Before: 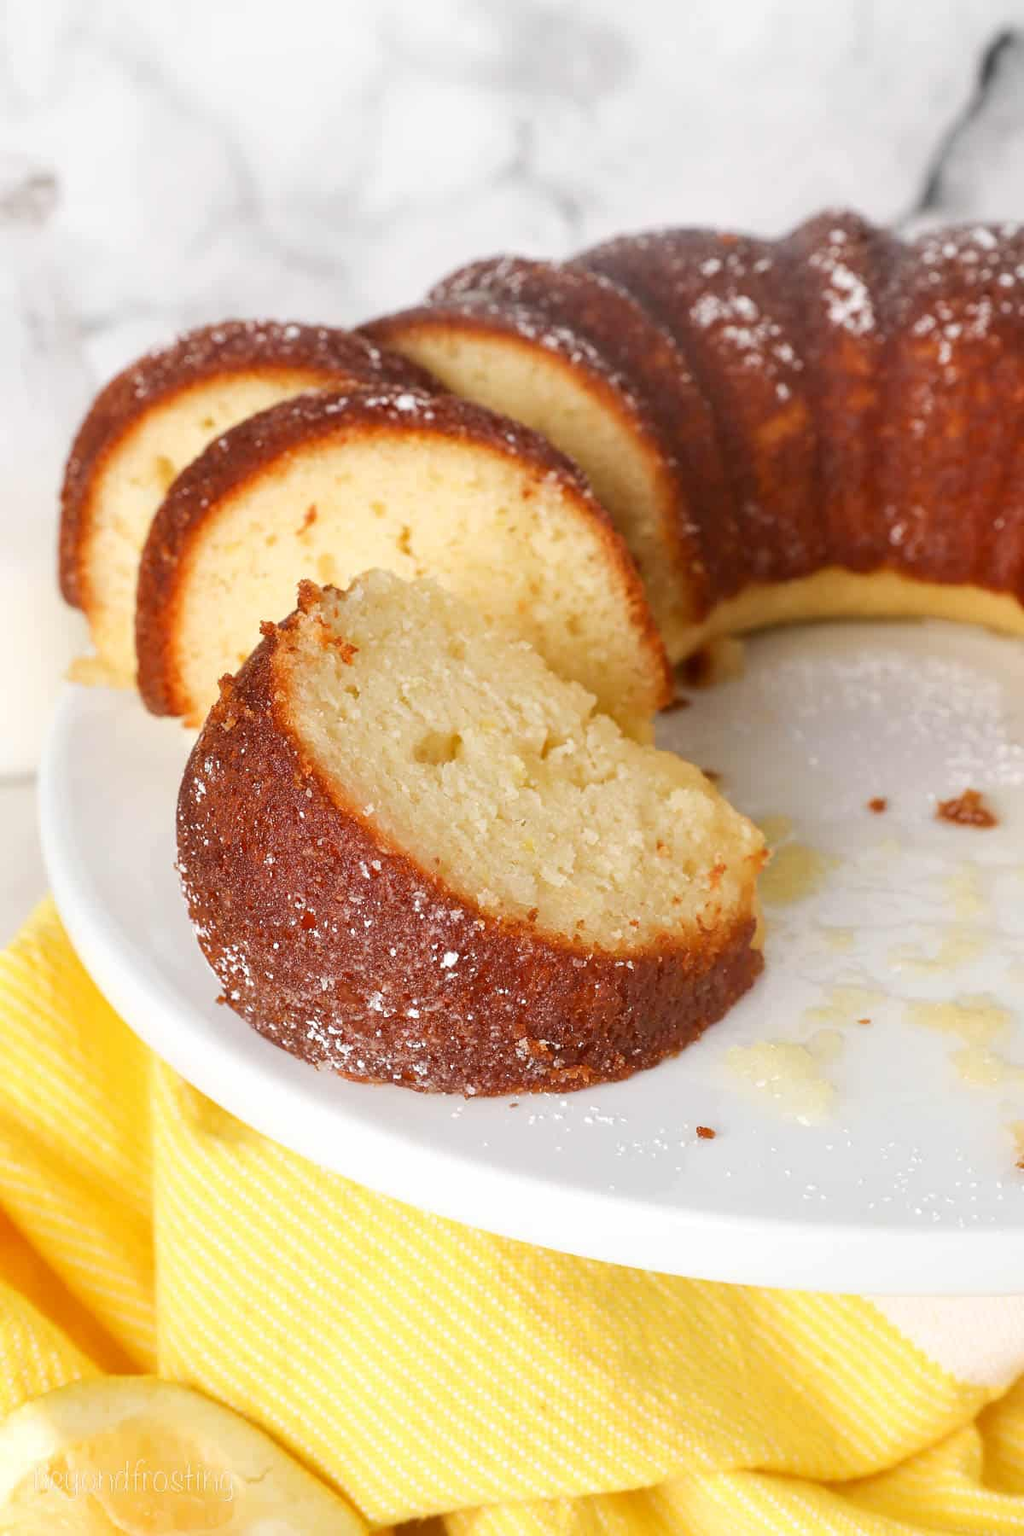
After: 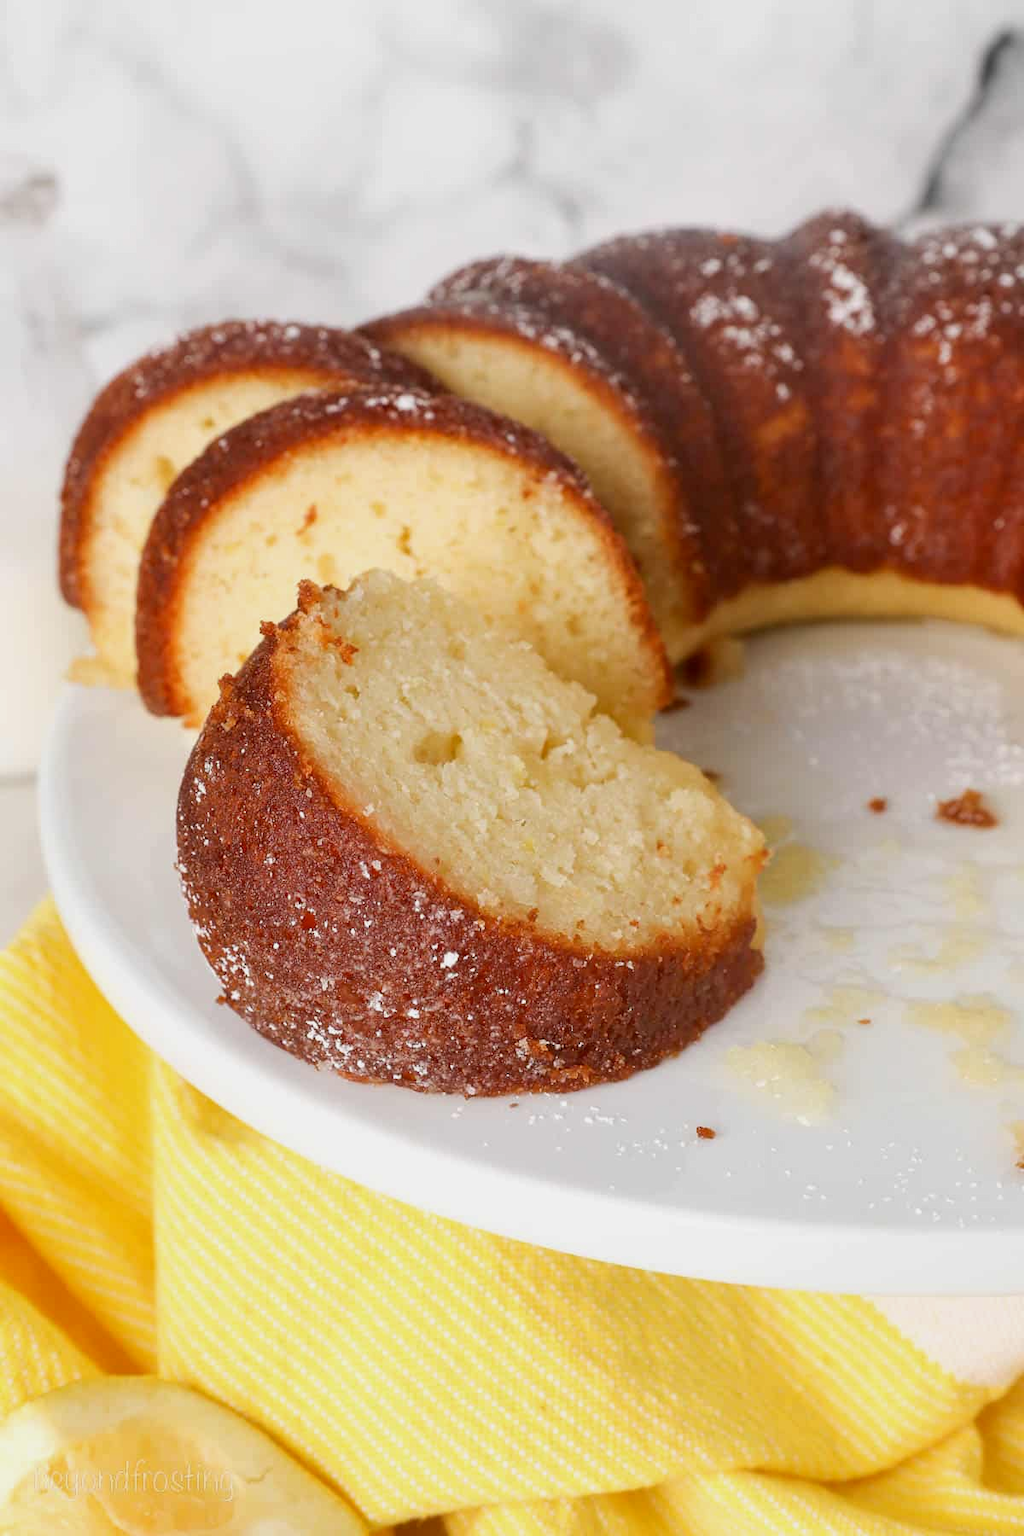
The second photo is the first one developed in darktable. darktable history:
exposure: black level correction 0.001, exposure -0.202 EV, compensate highlight preservation false
